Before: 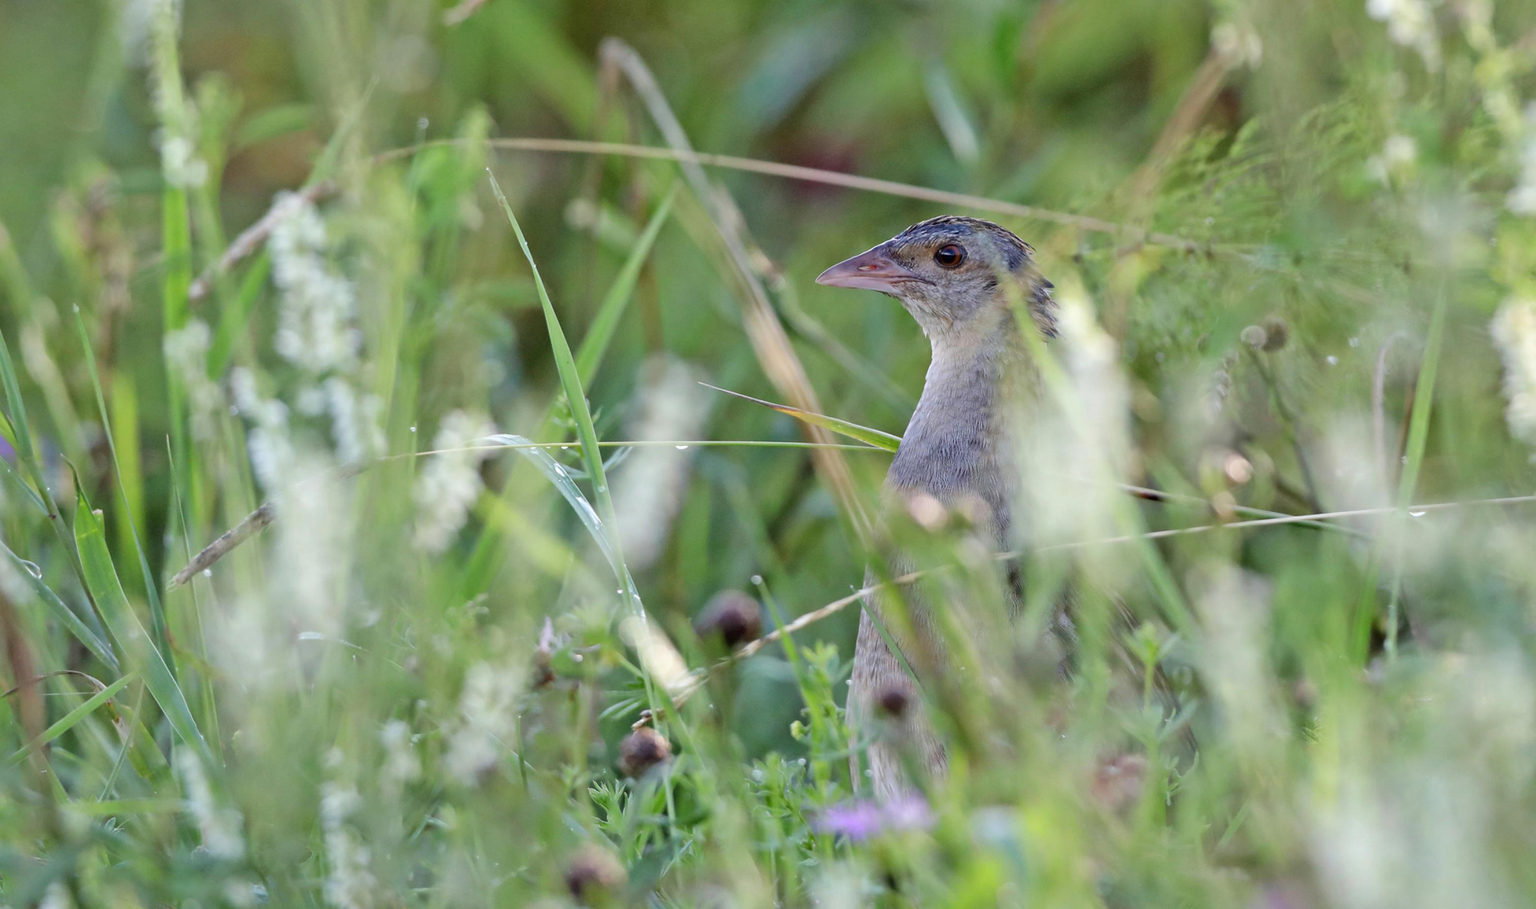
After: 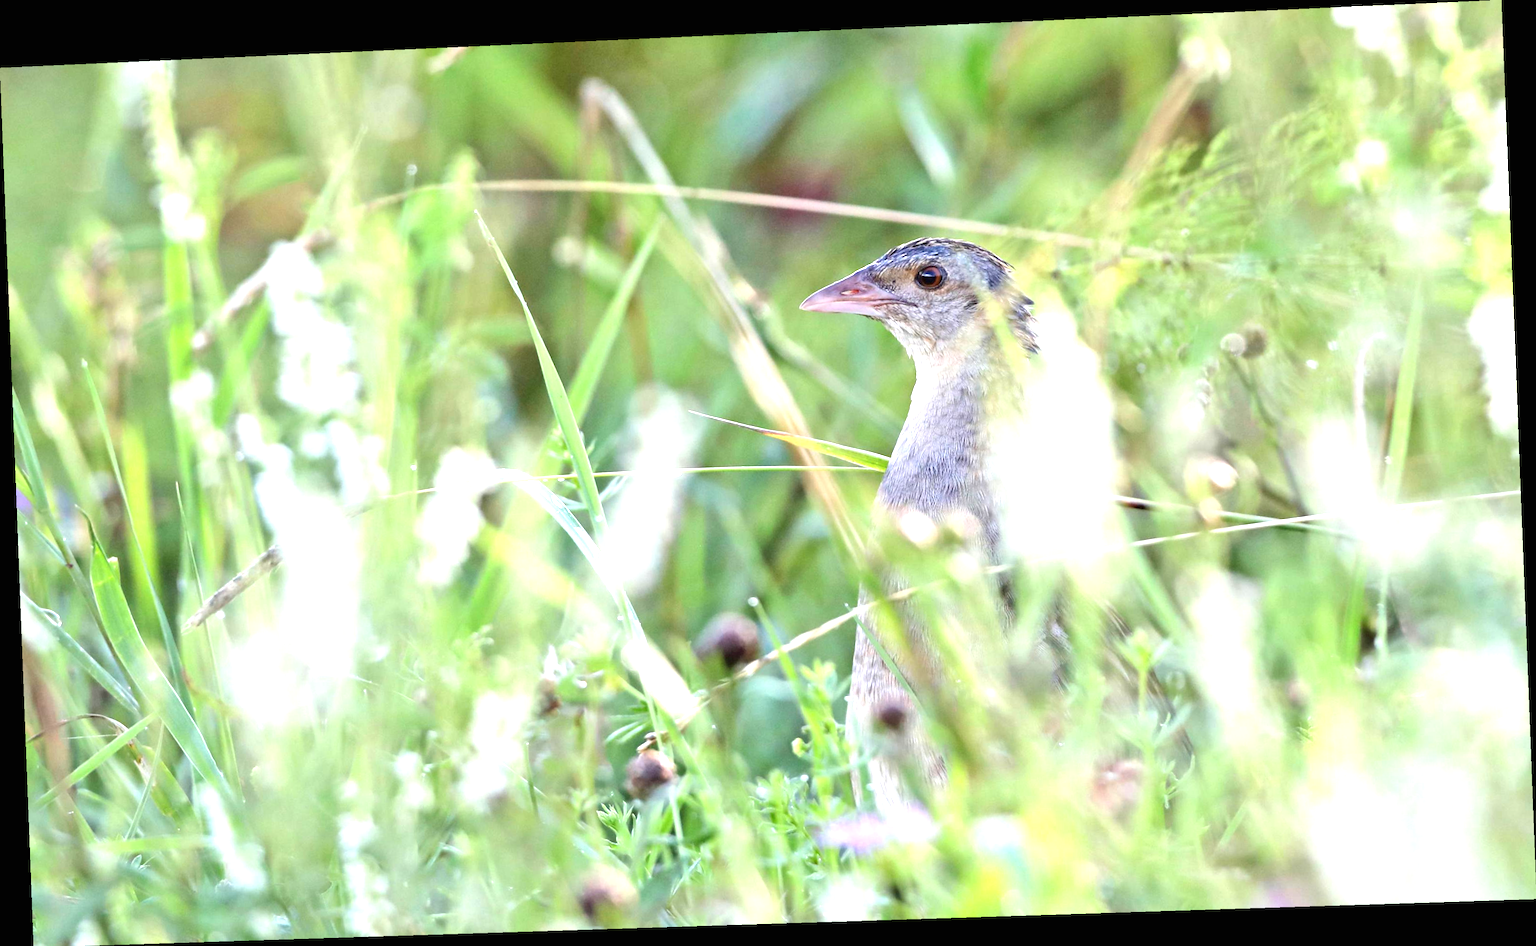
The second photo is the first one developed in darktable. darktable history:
rotate and perspective: rotation -2.22°, lens shift (horizontal) -0.022, automatic cropping off
exposure: black level correction 0, exposure 1.379 EV, compensate exposure bias true, compensate highlight preservation false
